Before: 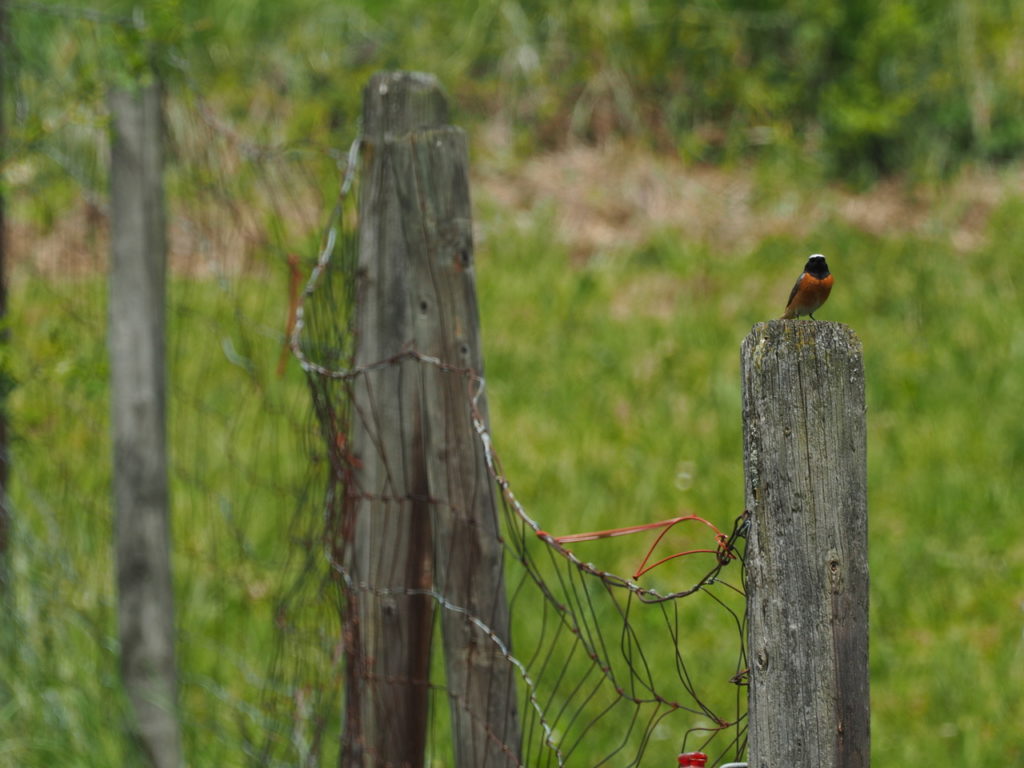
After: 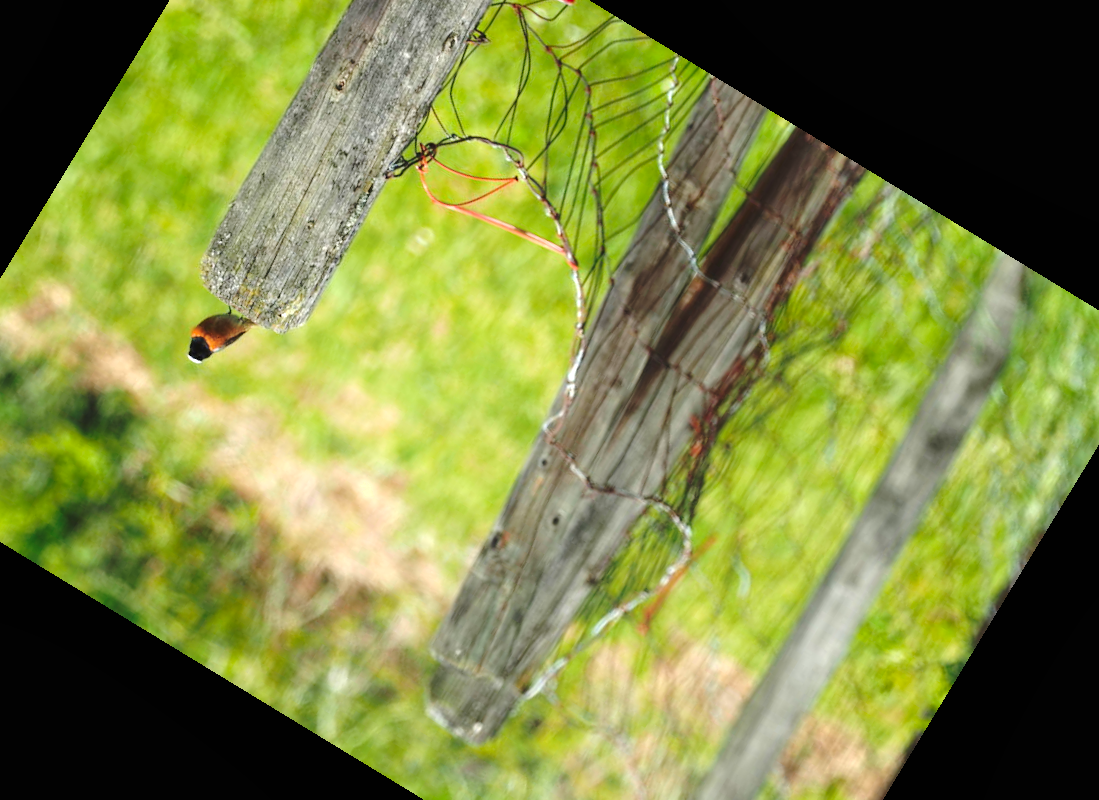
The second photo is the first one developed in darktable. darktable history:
crop and rotate: angle 148.68°, left 9.111%, top 15.603%, right 4.588%, bottom 17.041%
exposure: black level correction 0, exposure 1 EV, compensate exposure bias true, compensate highlight preservation false
base curve: curves: ch0 [(0, 0) (0.073, 0.04) (0.157, 0.139) (0.492, 0.492) (0.758, 0.758) (1, 1)], preserve colors none
shadows and highlights: highlights 70.7, soften with gaussian
